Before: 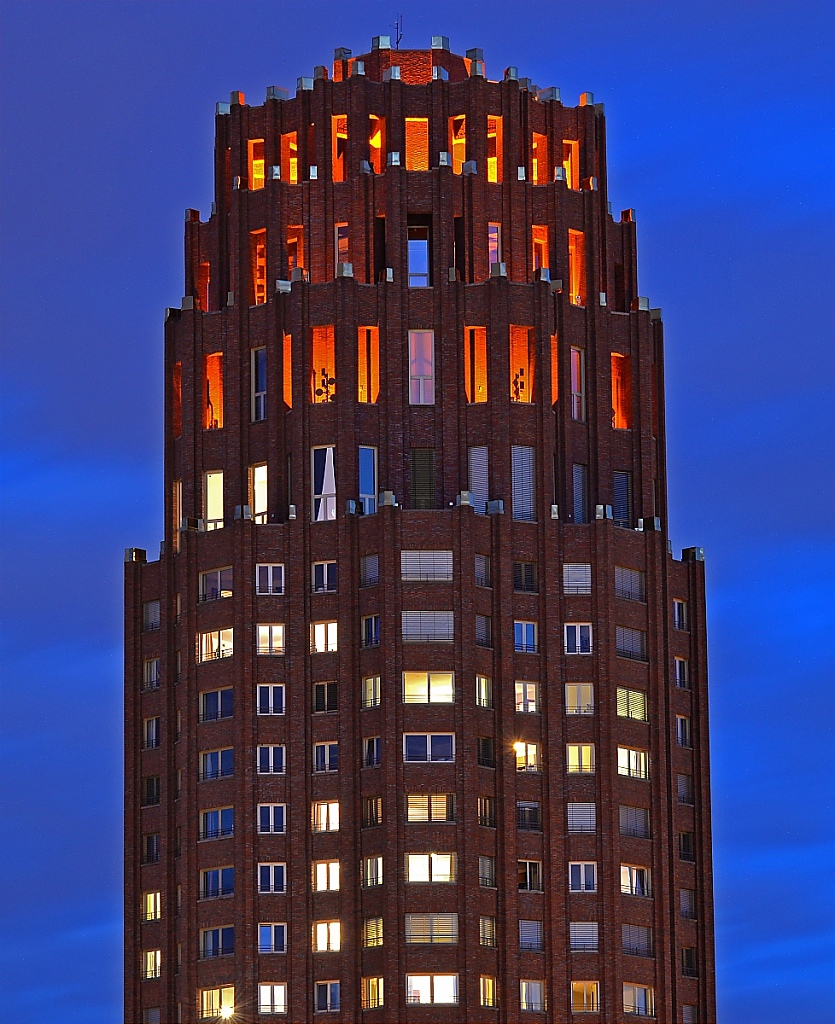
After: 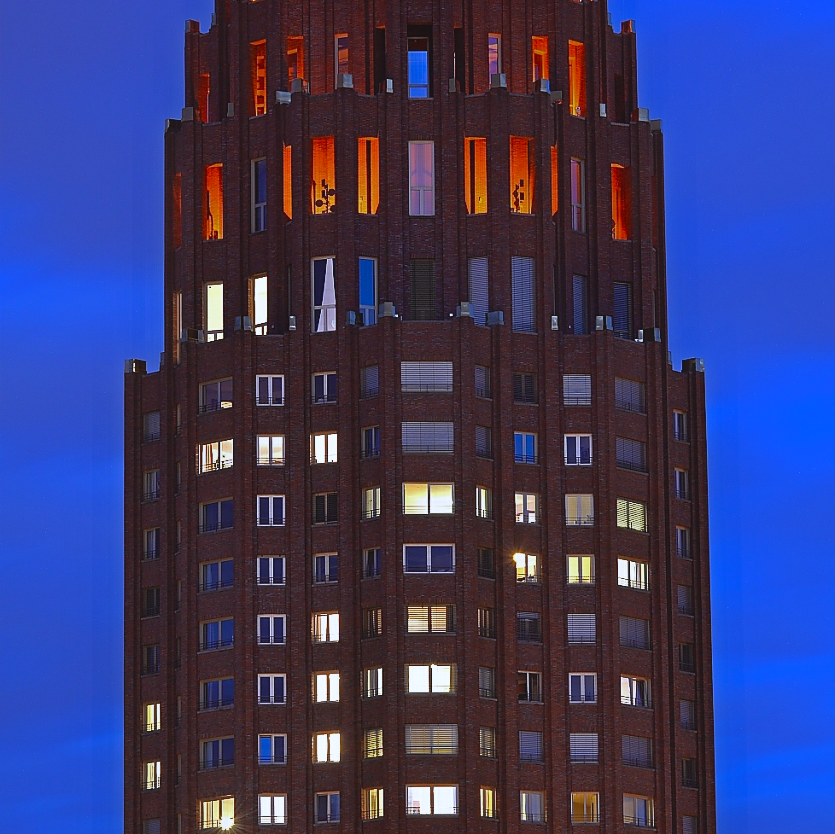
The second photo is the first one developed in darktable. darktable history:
contrast equalizer: octaves 7, y [[0.6 ×6], [0.55 ×6], [0 ×6], [0 ×6], [0 ×6]], mix -1
crop and rotate: top 18.507%
exposure: compensate exposure bias true, compensate highlight preservation false
white balance: red 0.931, blue 1.11
